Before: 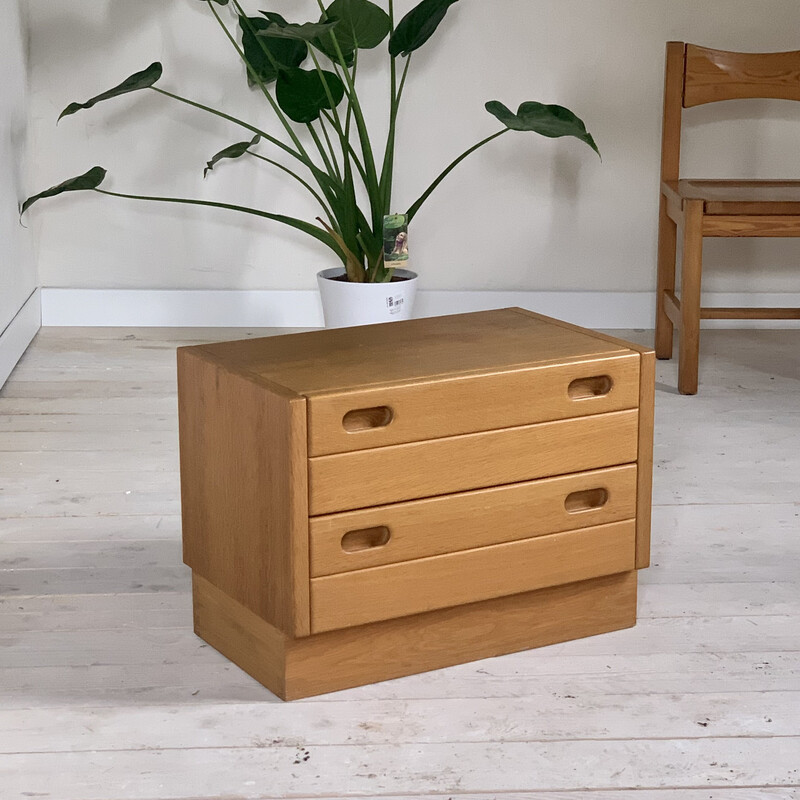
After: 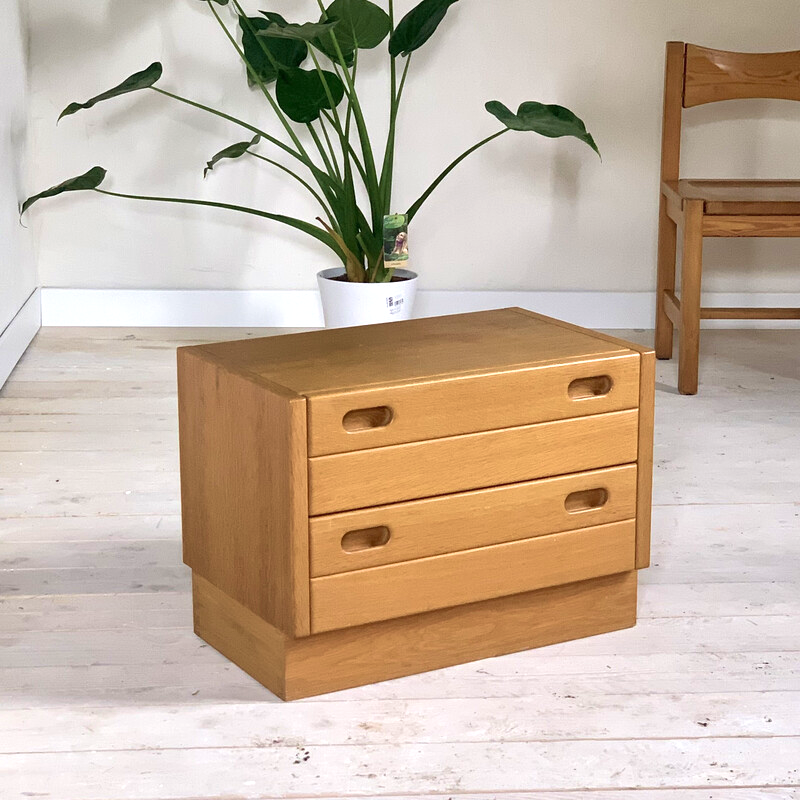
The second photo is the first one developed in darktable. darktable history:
exposure: exposure 0.485 EV, compensate highlight preservation false
velvia: on, module defaults
